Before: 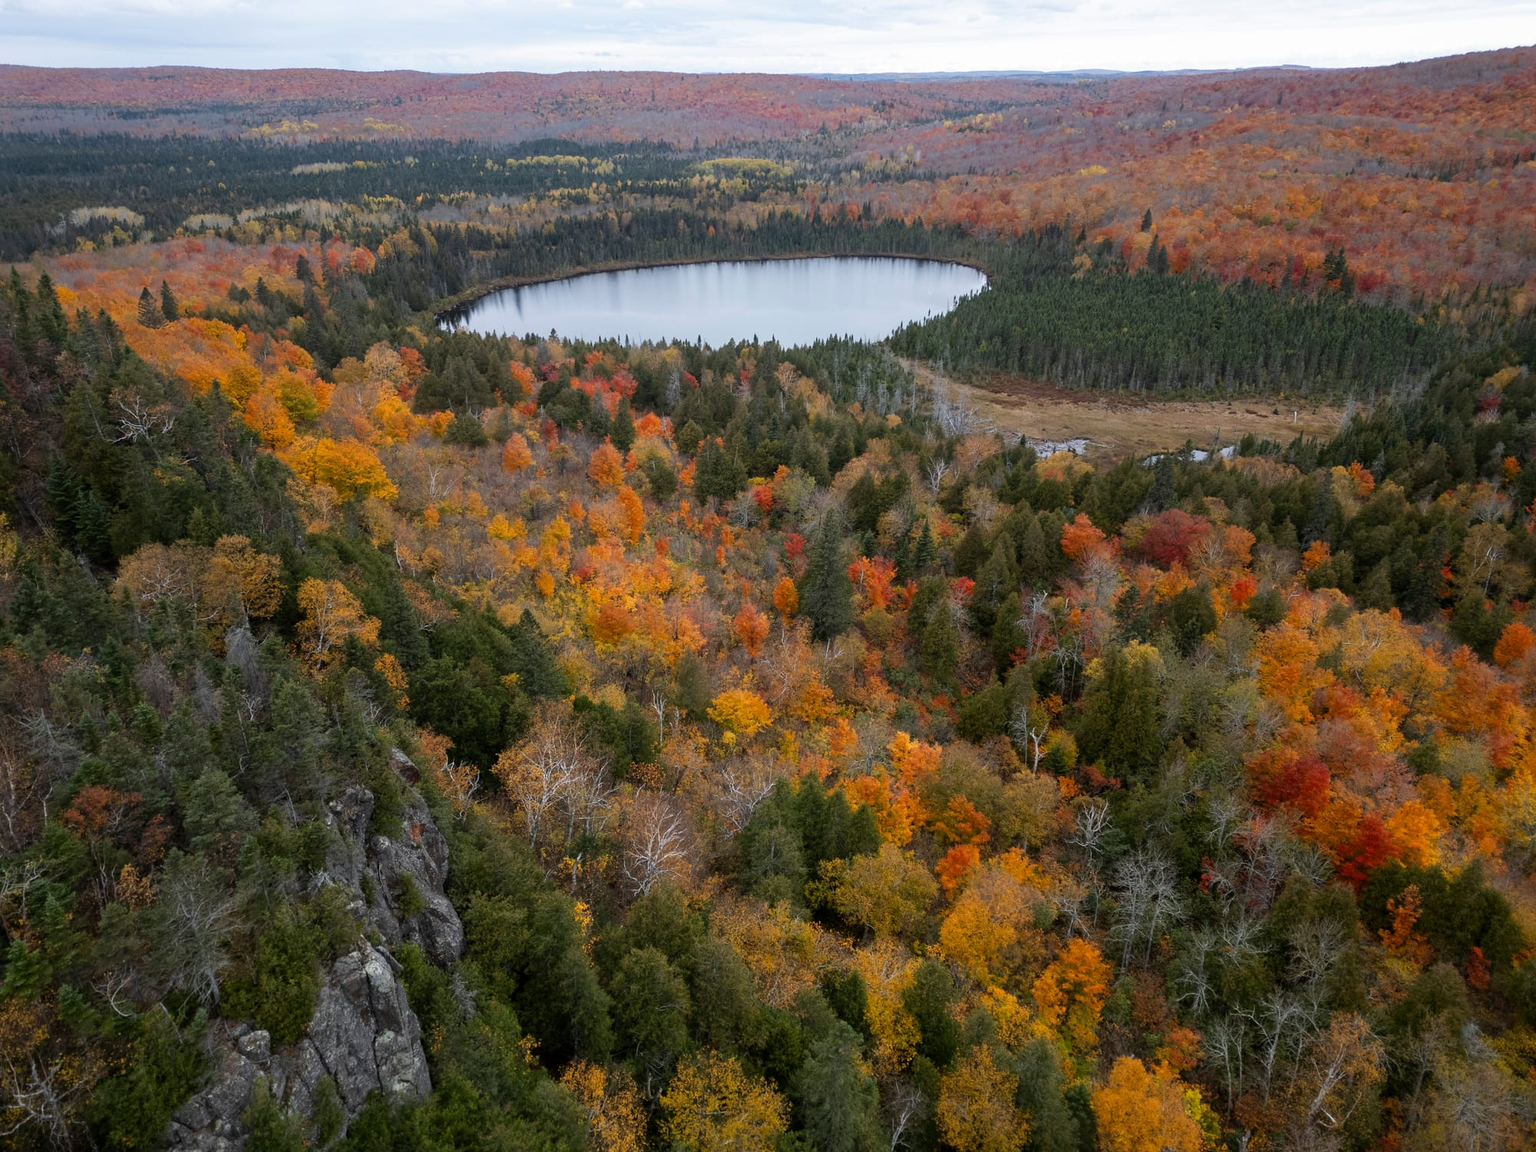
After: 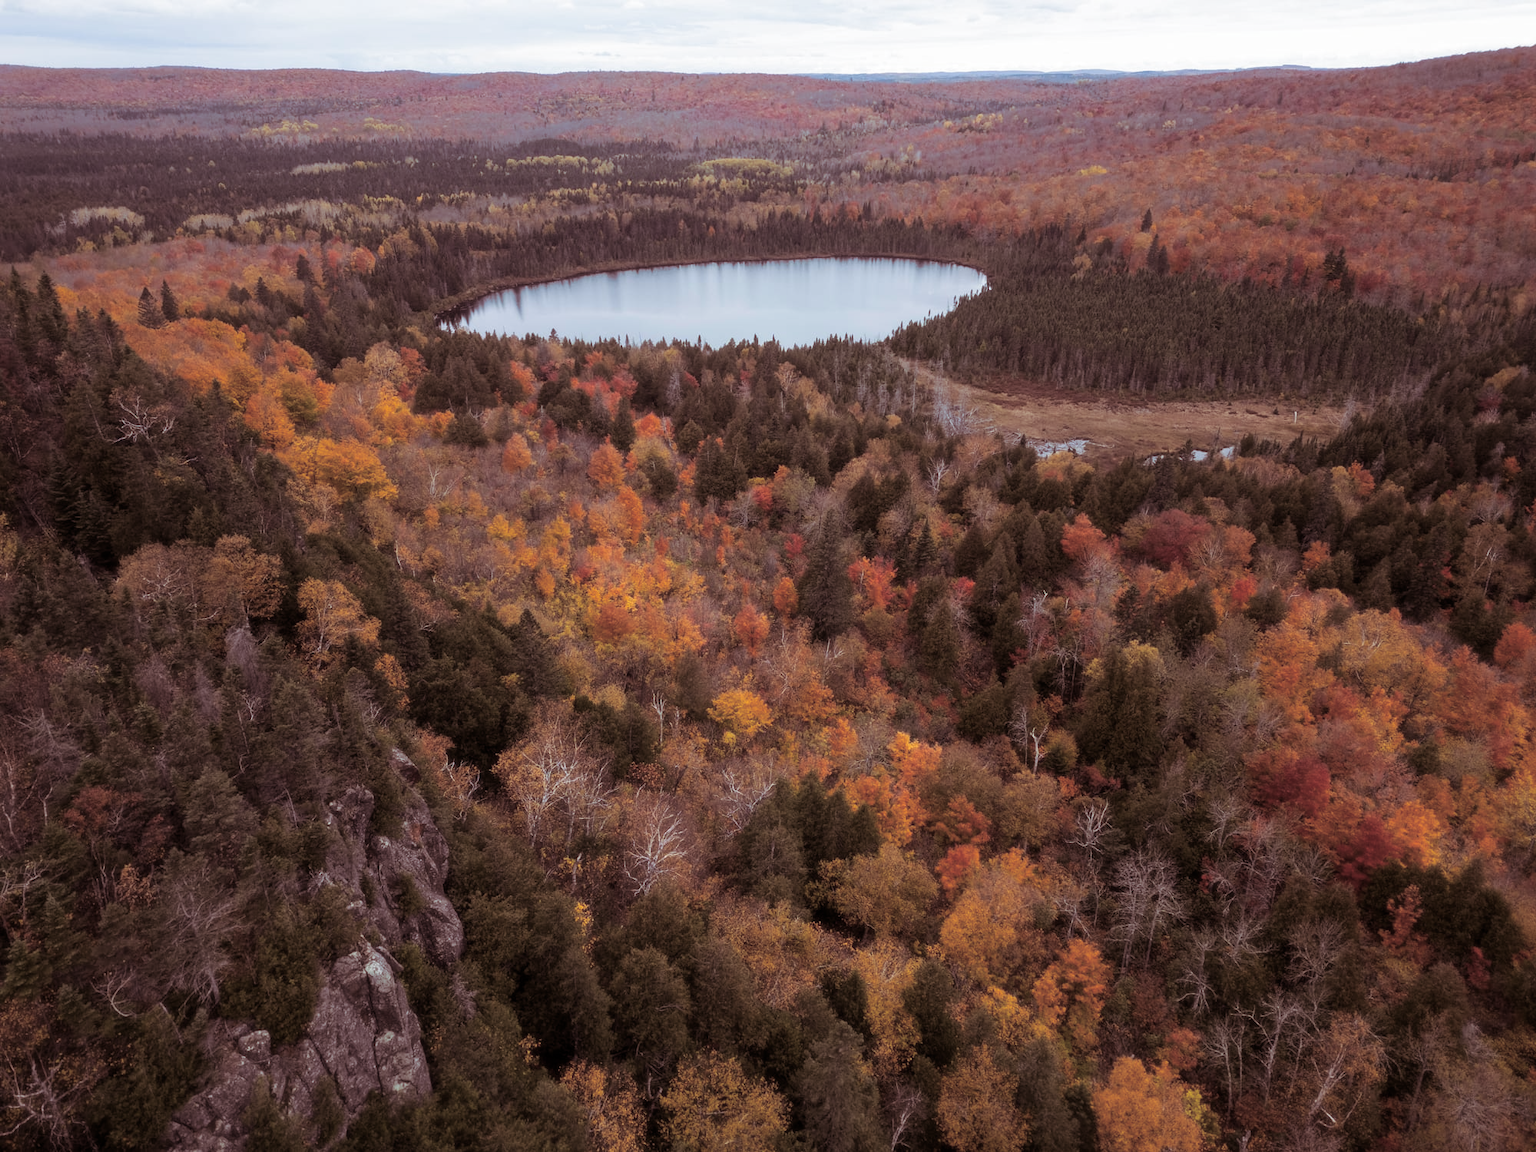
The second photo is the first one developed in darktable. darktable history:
split-toning: shadows › saturation 0.41, highlights › saturation 0, compress 33.55%
soften: size 10%, saturation 50%, brightness 0.2 EV, mix 10%
